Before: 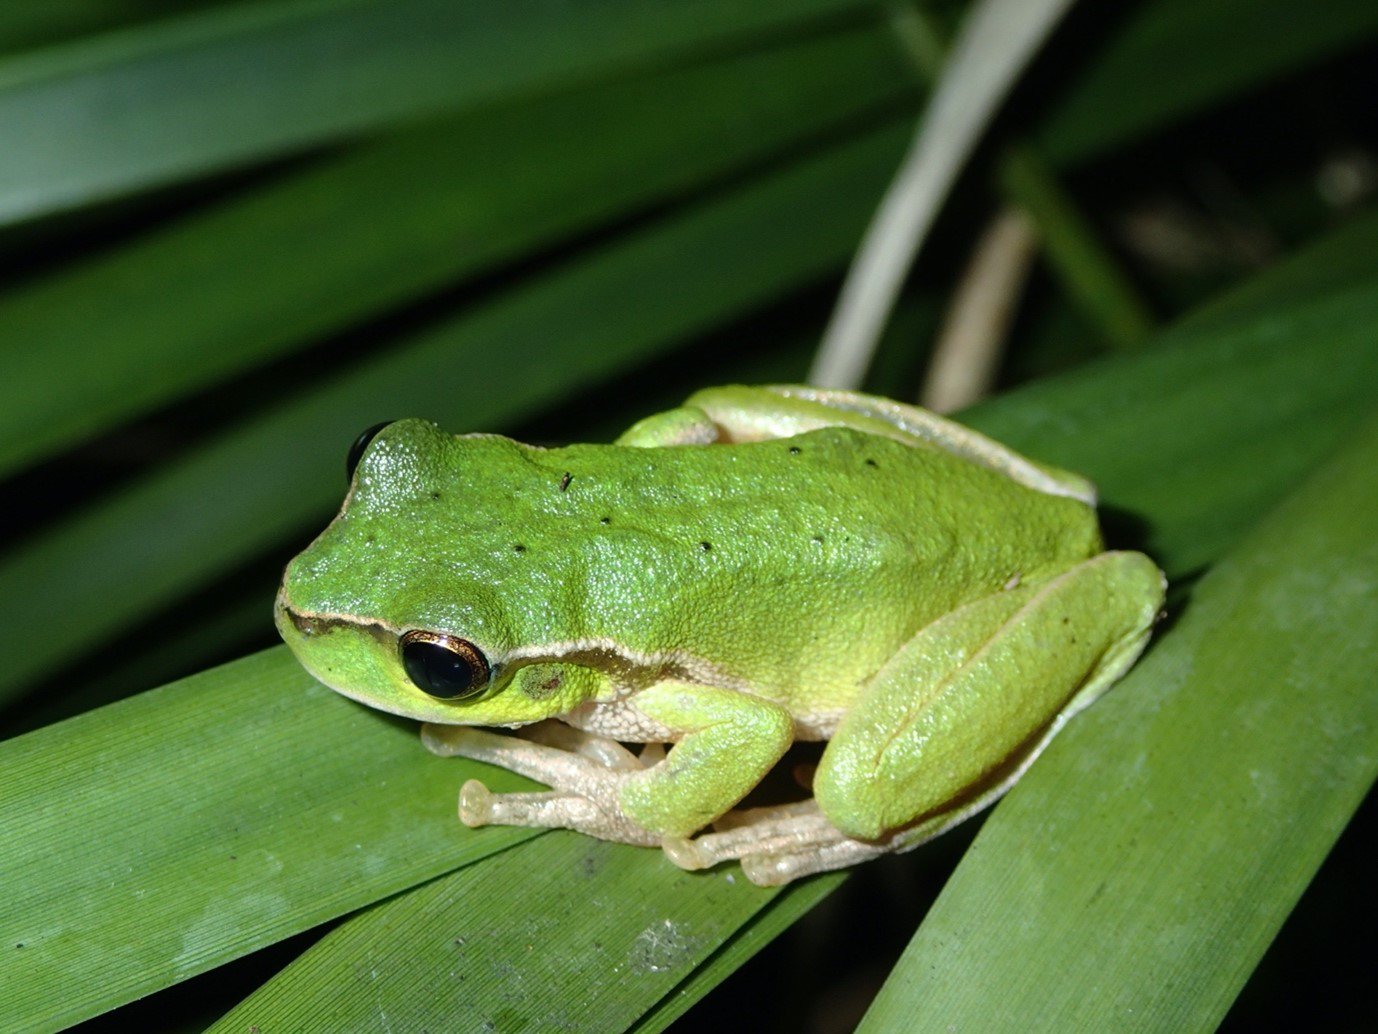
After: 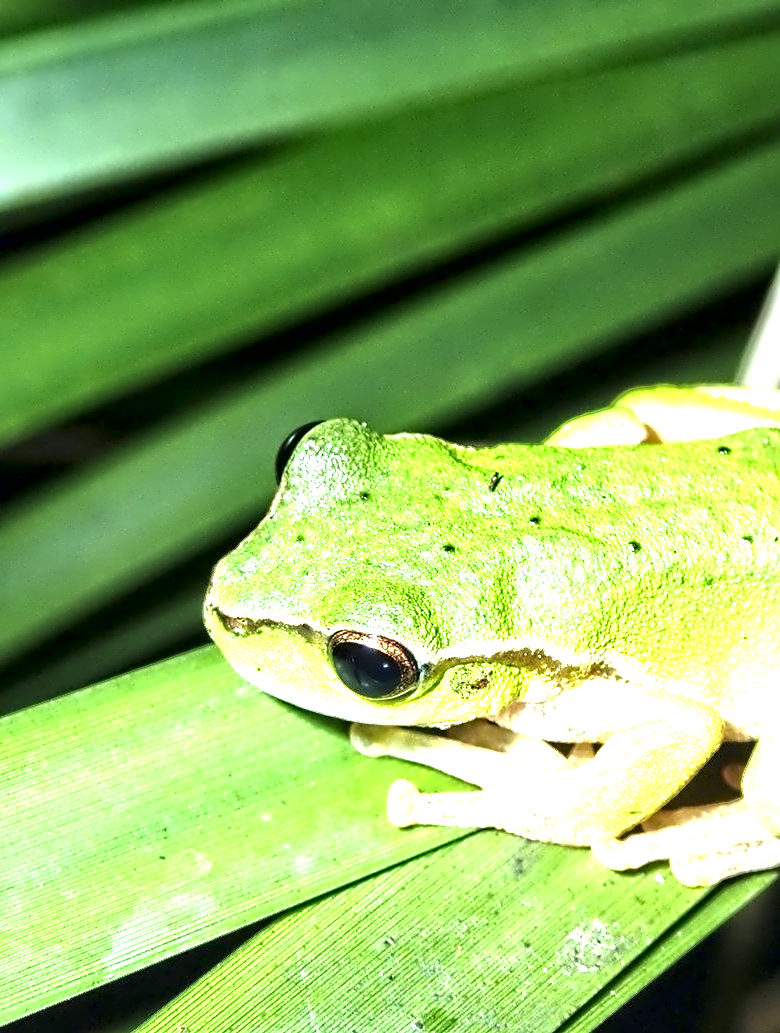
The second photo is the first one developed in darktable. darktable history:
crop: left 5.205%, right 38.175%
local contrast: mode bilateral grid, contrast 20, coarseness 49, detail 141%, midtone range 0.2
contrast equalizer: y [[0.5, 0.542, 0.583, 0.625, 0.667, 0.708], [0.5 ×6], [0.5 ×6], [0, 0.033, 0.067, 0.1, 0.133, 0.167], [0, 0.05, 0.1, 0.15, 0.2, 0.25]]
exposure: exposure 2.21 EV, compensate highlight preservation false
